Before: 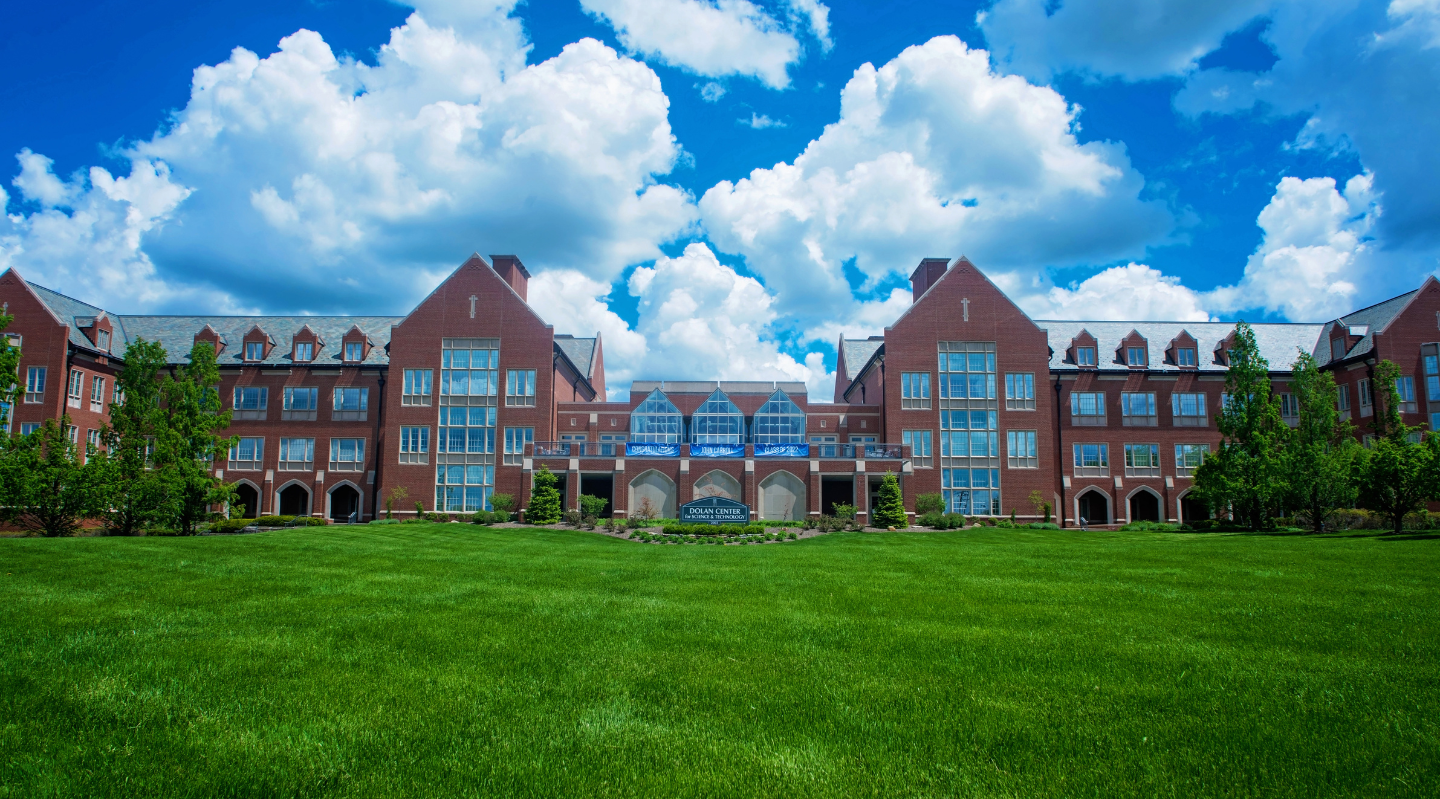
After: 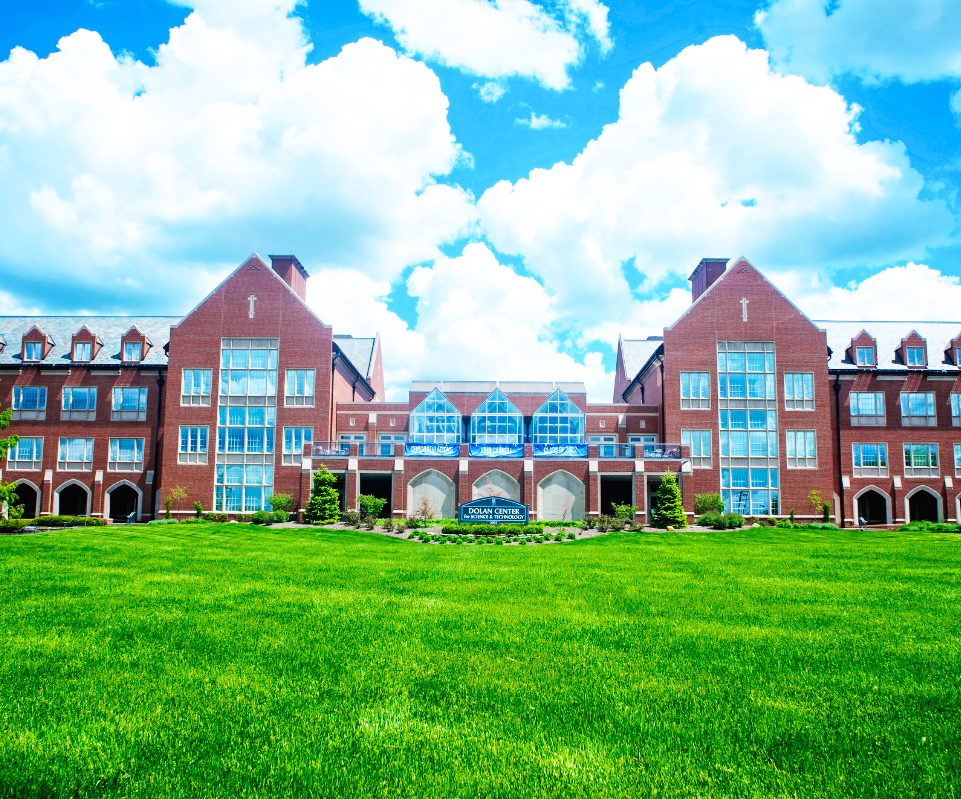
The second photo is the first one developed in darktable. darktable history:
crop and rotate: left 15.38%, right 17.825%
base curve: curves: ch0 [(0, 0.003) (0.001, 0.002) (0.006, 0.004) (0.02, 0.022) (0.048, 0.086) (0.094, 0.234) (0.162, 0.431) (0.258, 0.629) (0.385, 0.8) (0.548, 0.918) (0.751, 0.988) (1, 1)], preserve colors none
